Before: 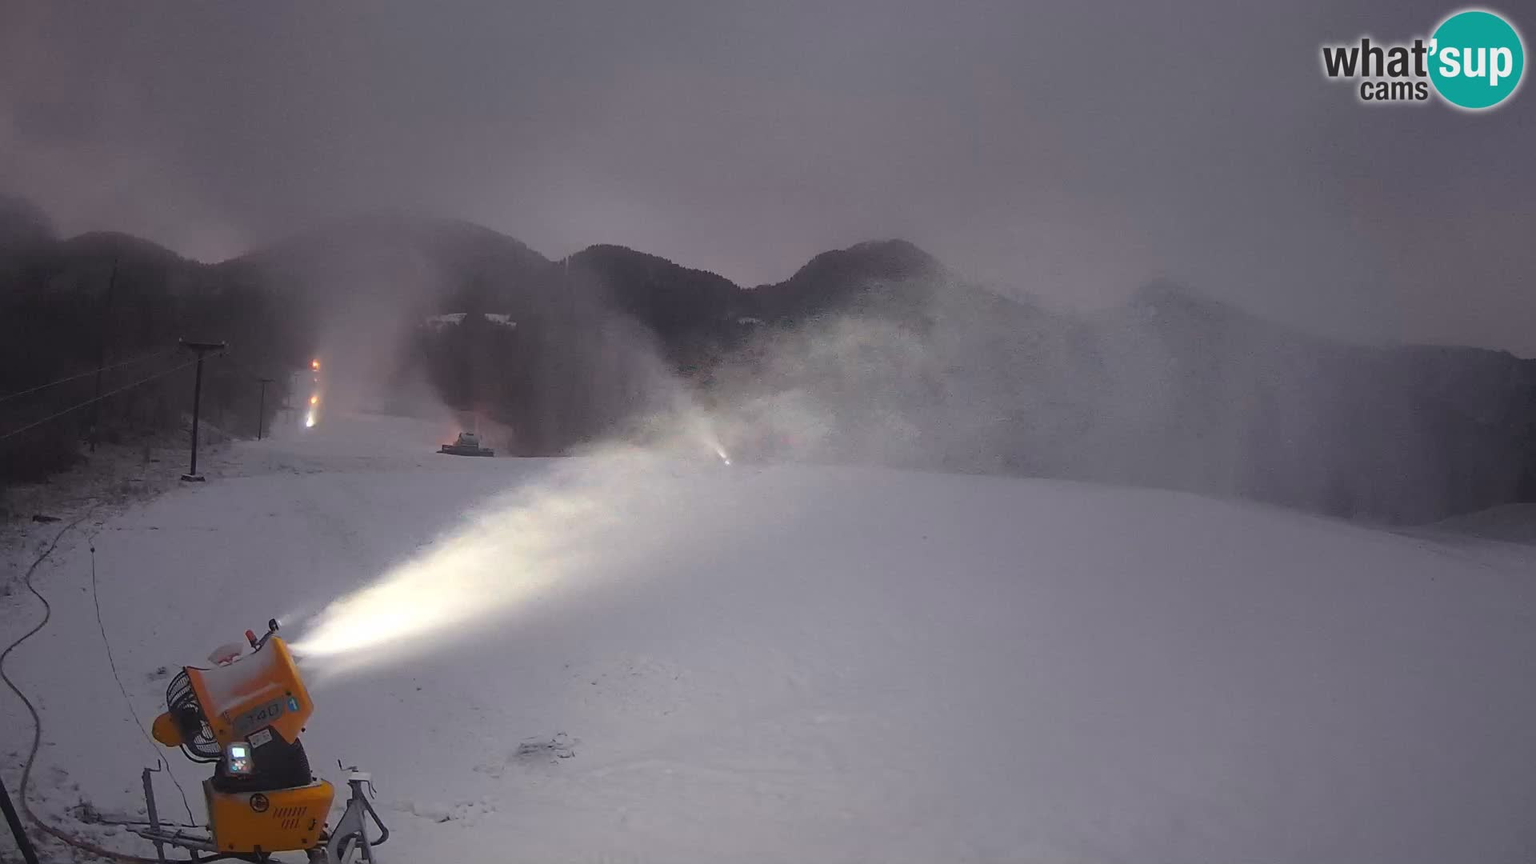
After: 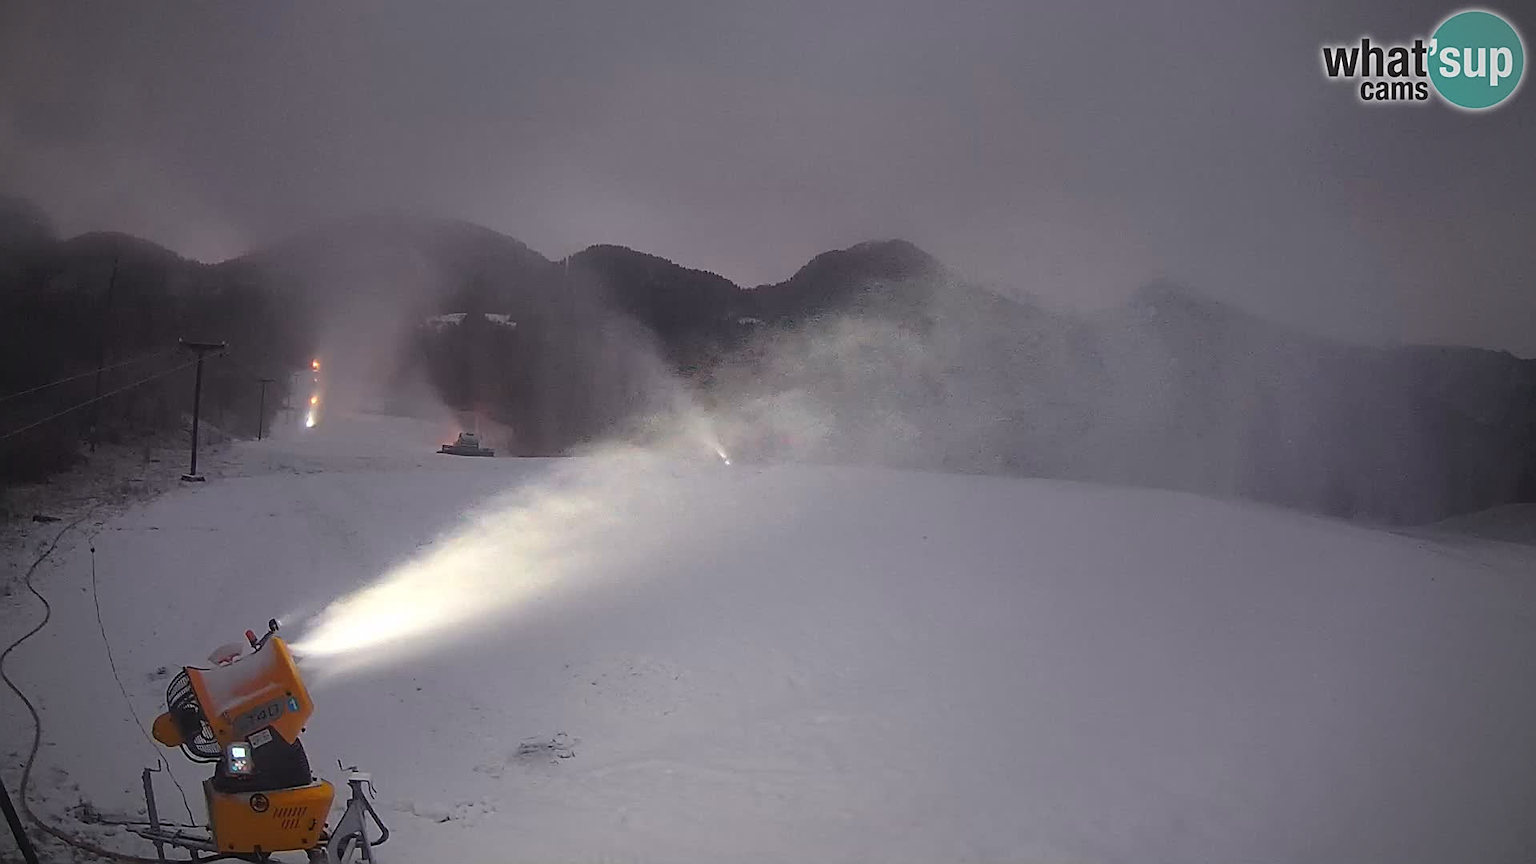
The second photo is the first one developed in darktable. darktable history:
sharpen: on, module defaults
vignetting: saturation -0.638
